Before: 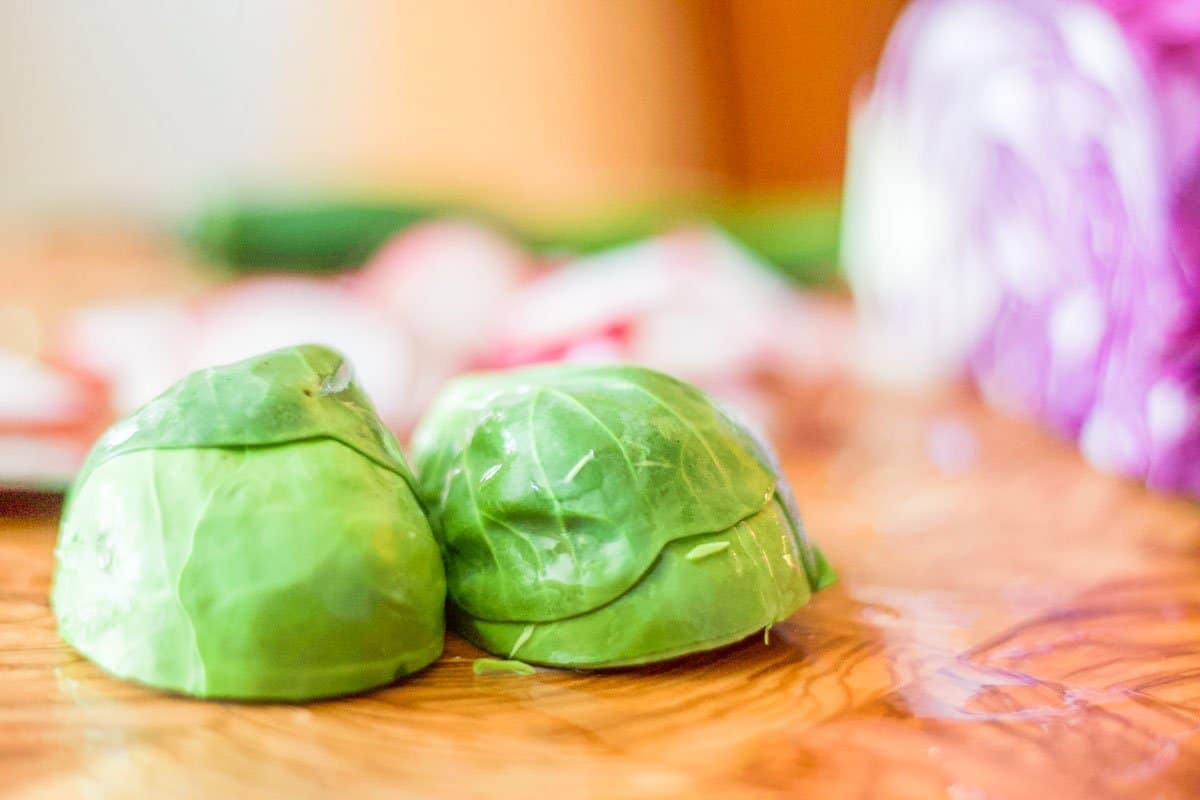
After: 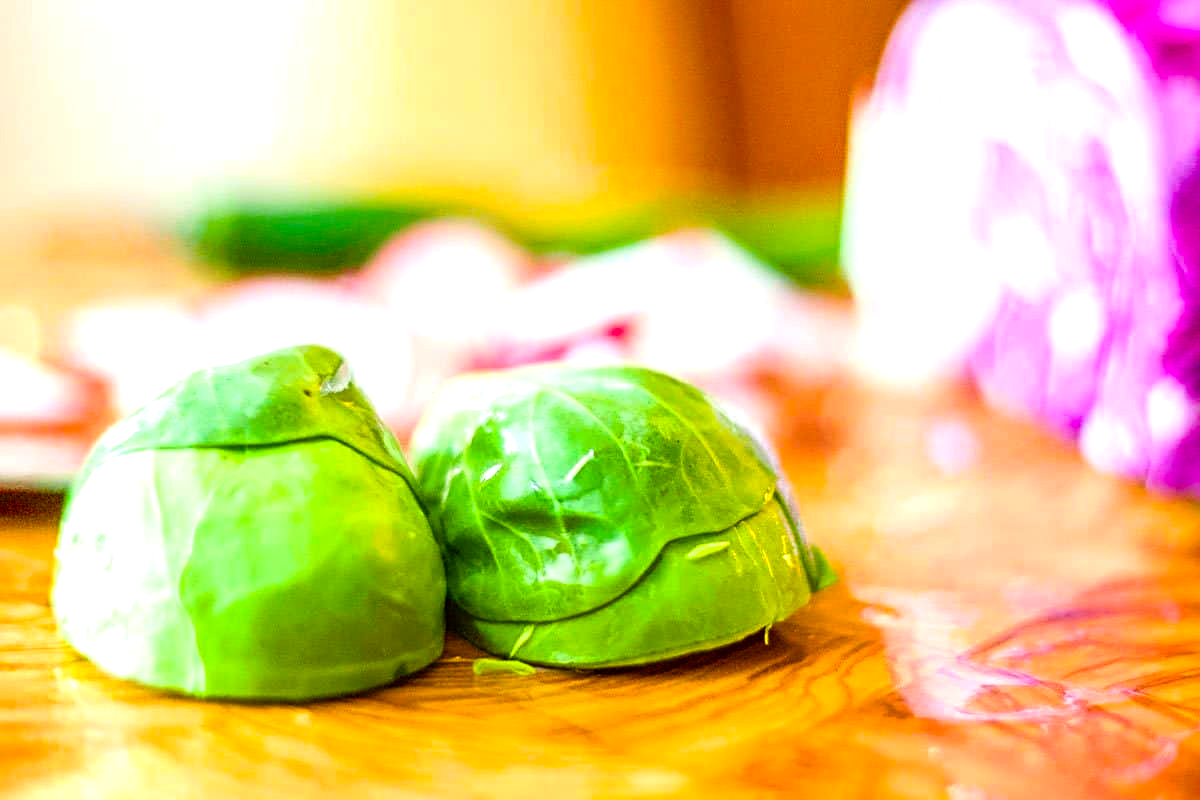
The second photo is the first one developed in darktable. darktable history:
color balance rgb: linear chroma grading › global chroma 9%, perceptual saturation grading › global saturation 36%, perceptual saturation grading › shadows 35%, perceptual brilliance grading › global brilliance 15%, perceptual brilliance grading › shadows -35%, global vibrance 15%
sharpen: on, module defaults
